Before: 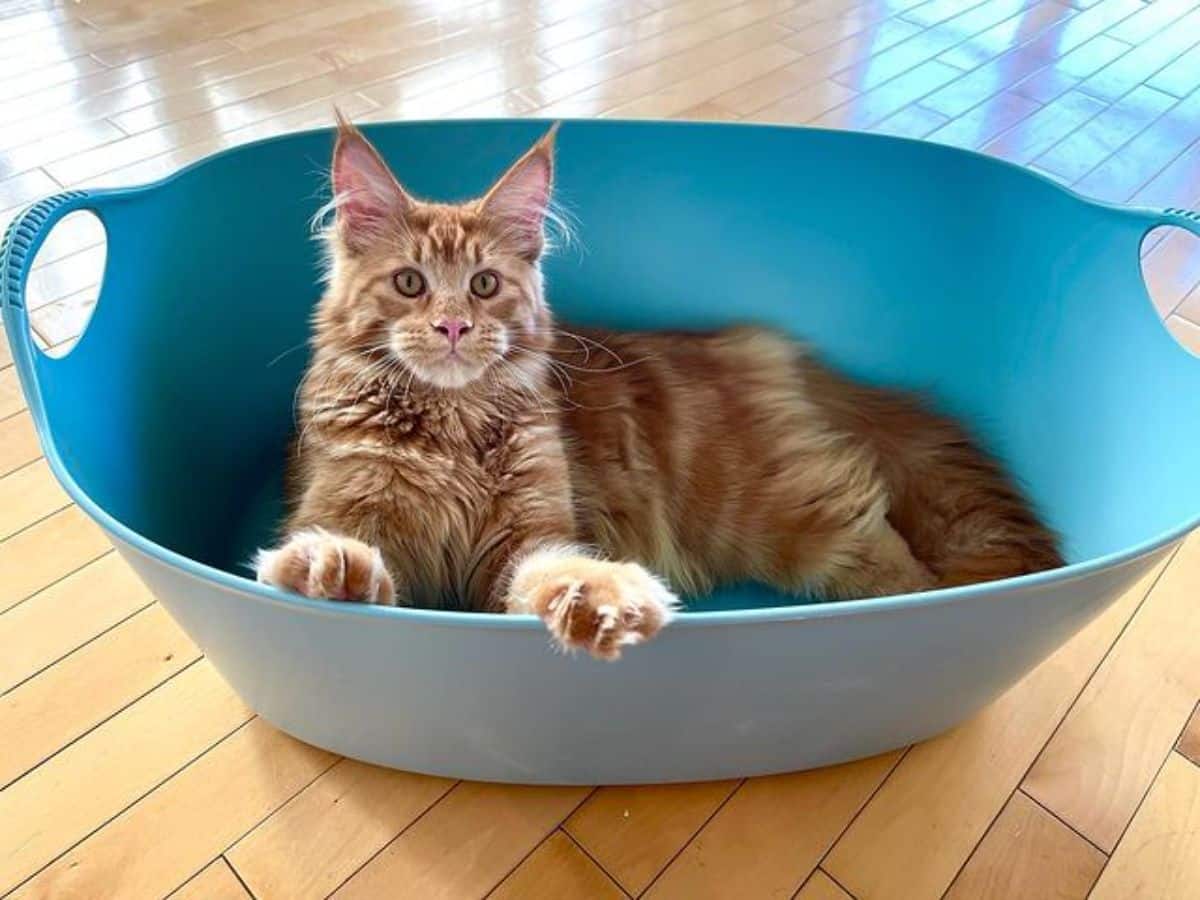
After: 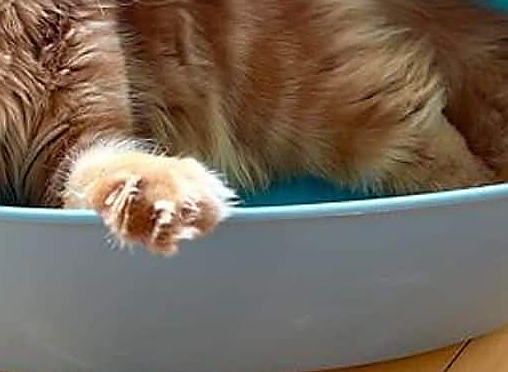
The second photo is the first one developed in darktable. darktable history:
sharpen: radius 1.395, amount 1.263, threshold 0.781
crop: left 36.999%, top 45.107%, right 20.642%, bottom 13.496%
